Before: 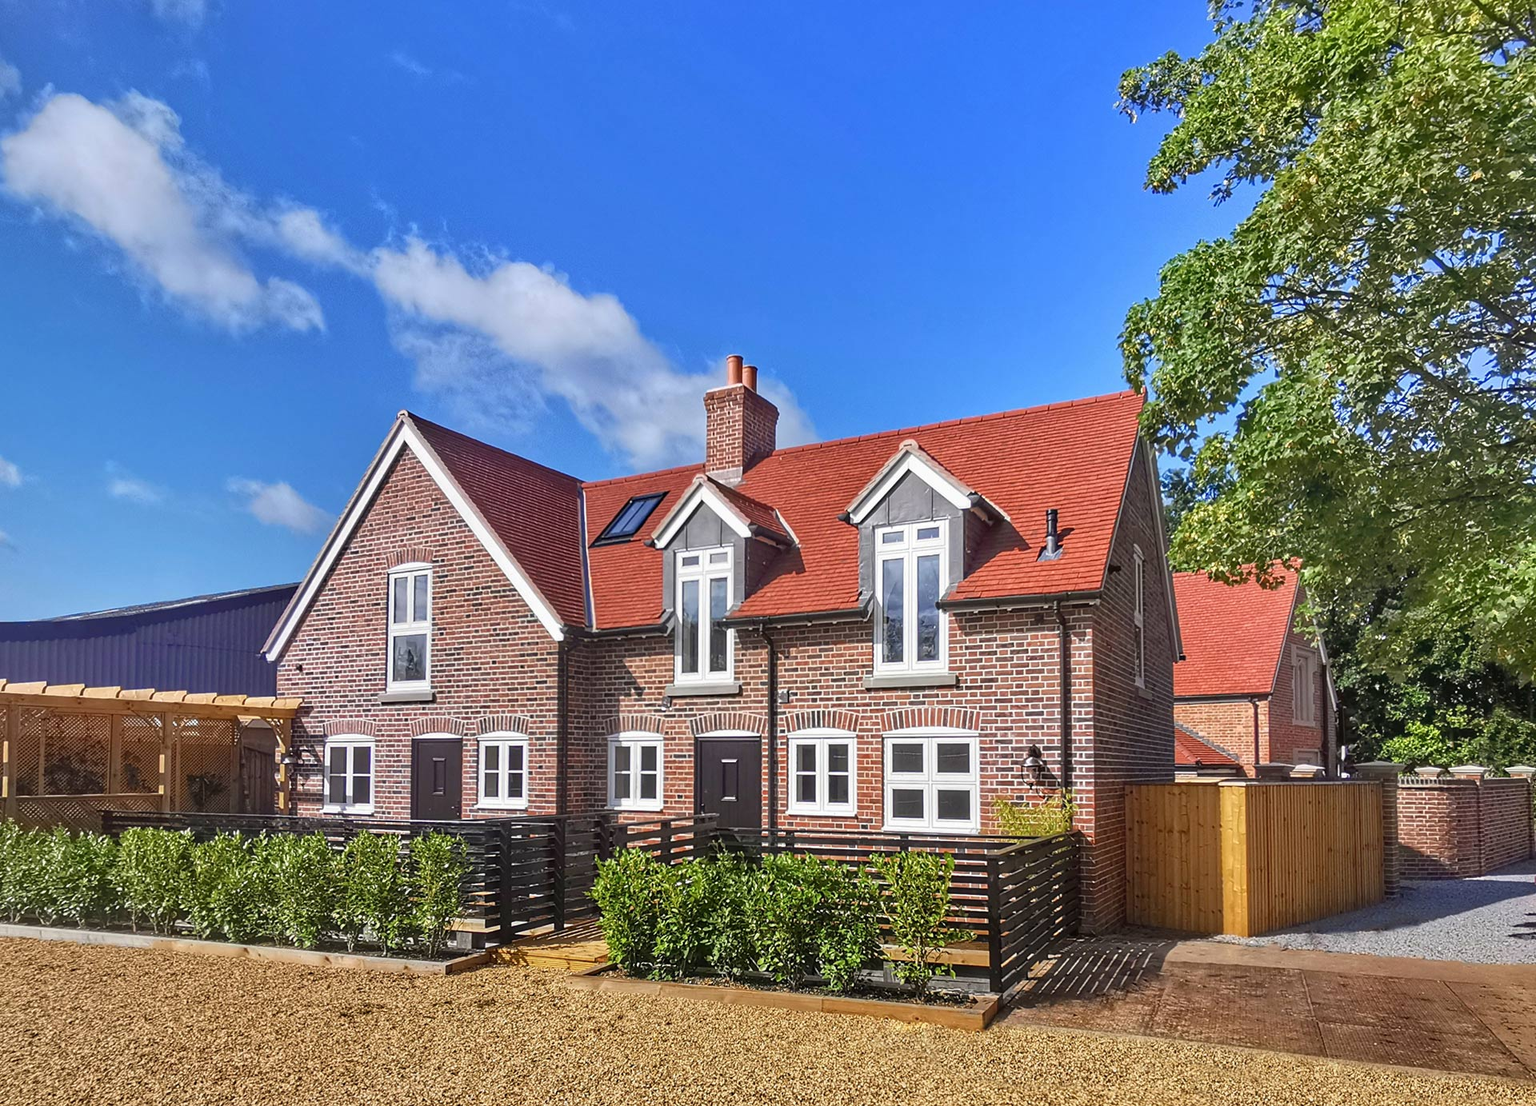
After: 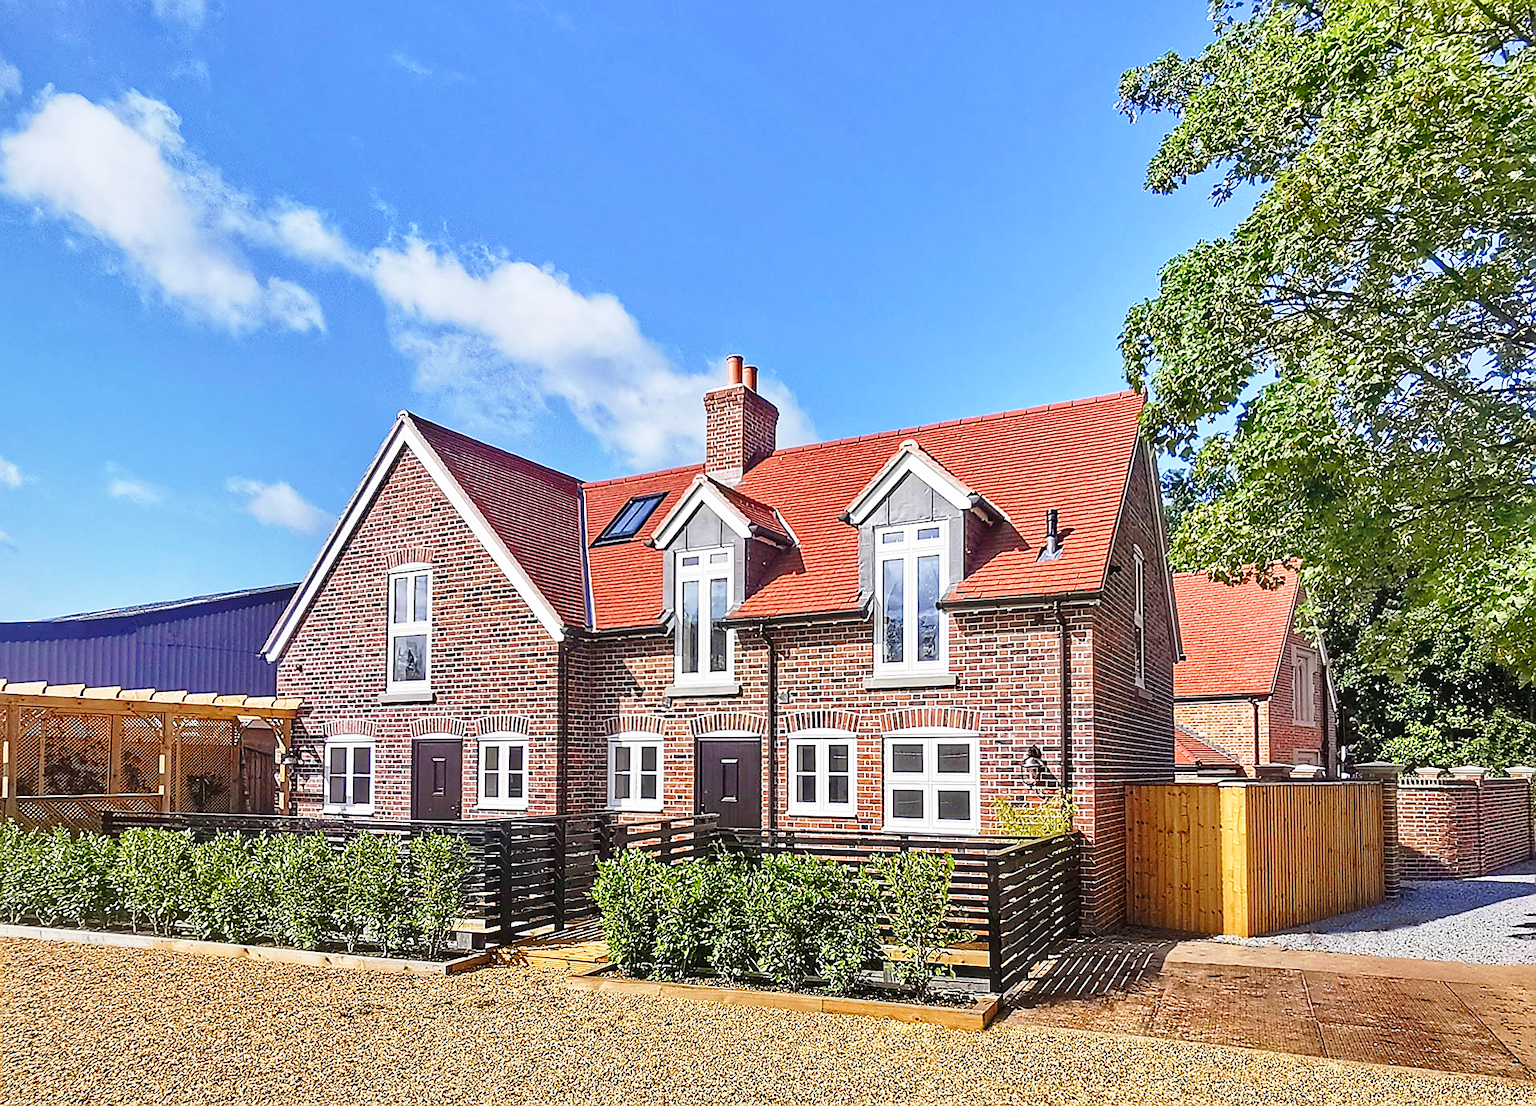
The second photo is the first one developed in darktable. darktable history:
base curve: curves: ch0 [(0, 0) (0.028, 0.03) (0.121, 0.232) (0.46, 0.748) (0.859, 0.968) (1, 1)], exposure shift 0.01, preserve colors none
velvia: strength 9.38%
sharpen: radius 1.409, amount 1.241, threshold 0.683
